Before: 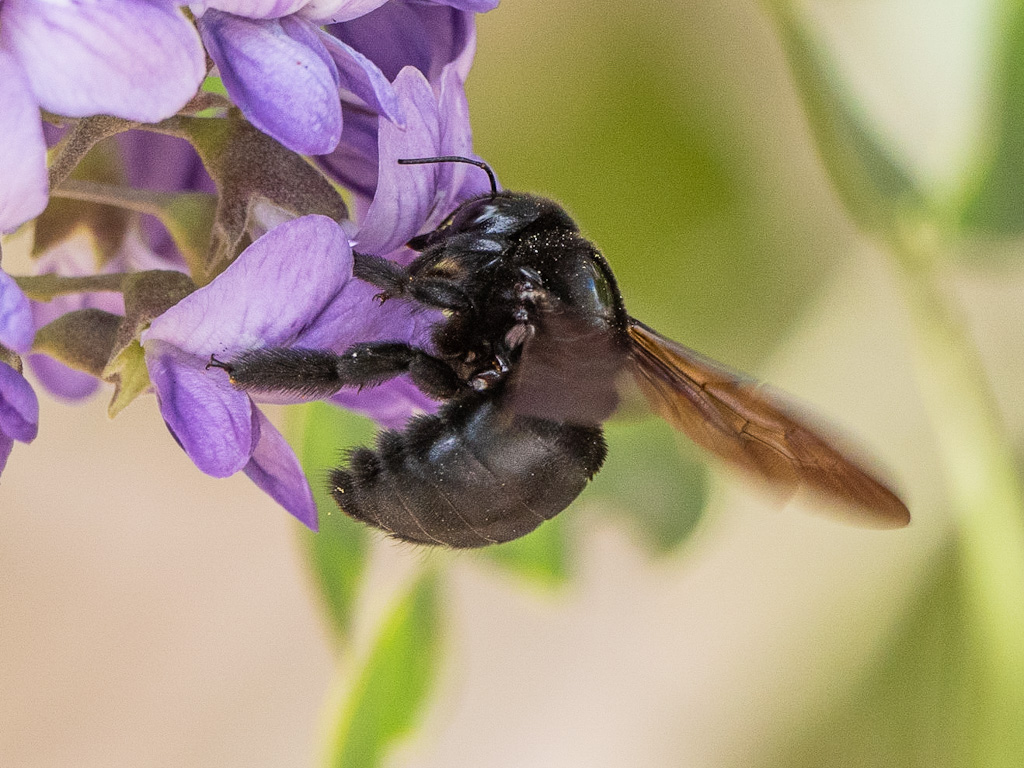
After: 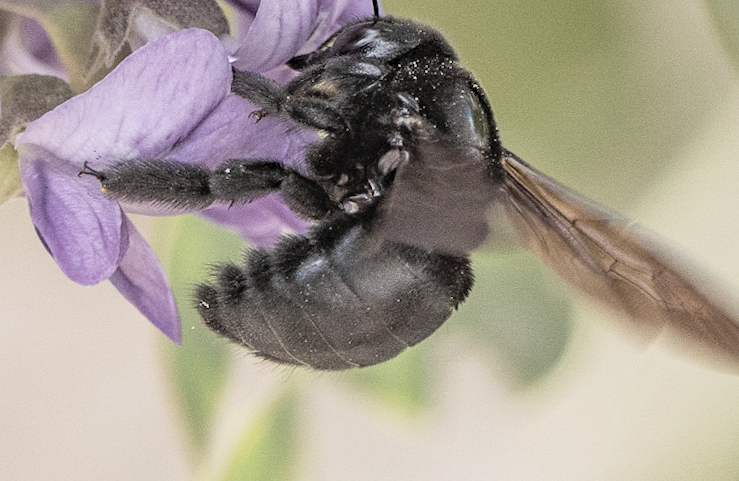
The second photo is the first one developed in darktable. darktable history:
contrast brightness saturation: brightness 0.18, saturation -0.5
crop and rotate: angle -3.37°, left 9.79%, top 20.73%, right 12.42%, bottom 11.82%
haze removal: compatibility mode true, adaptive false
